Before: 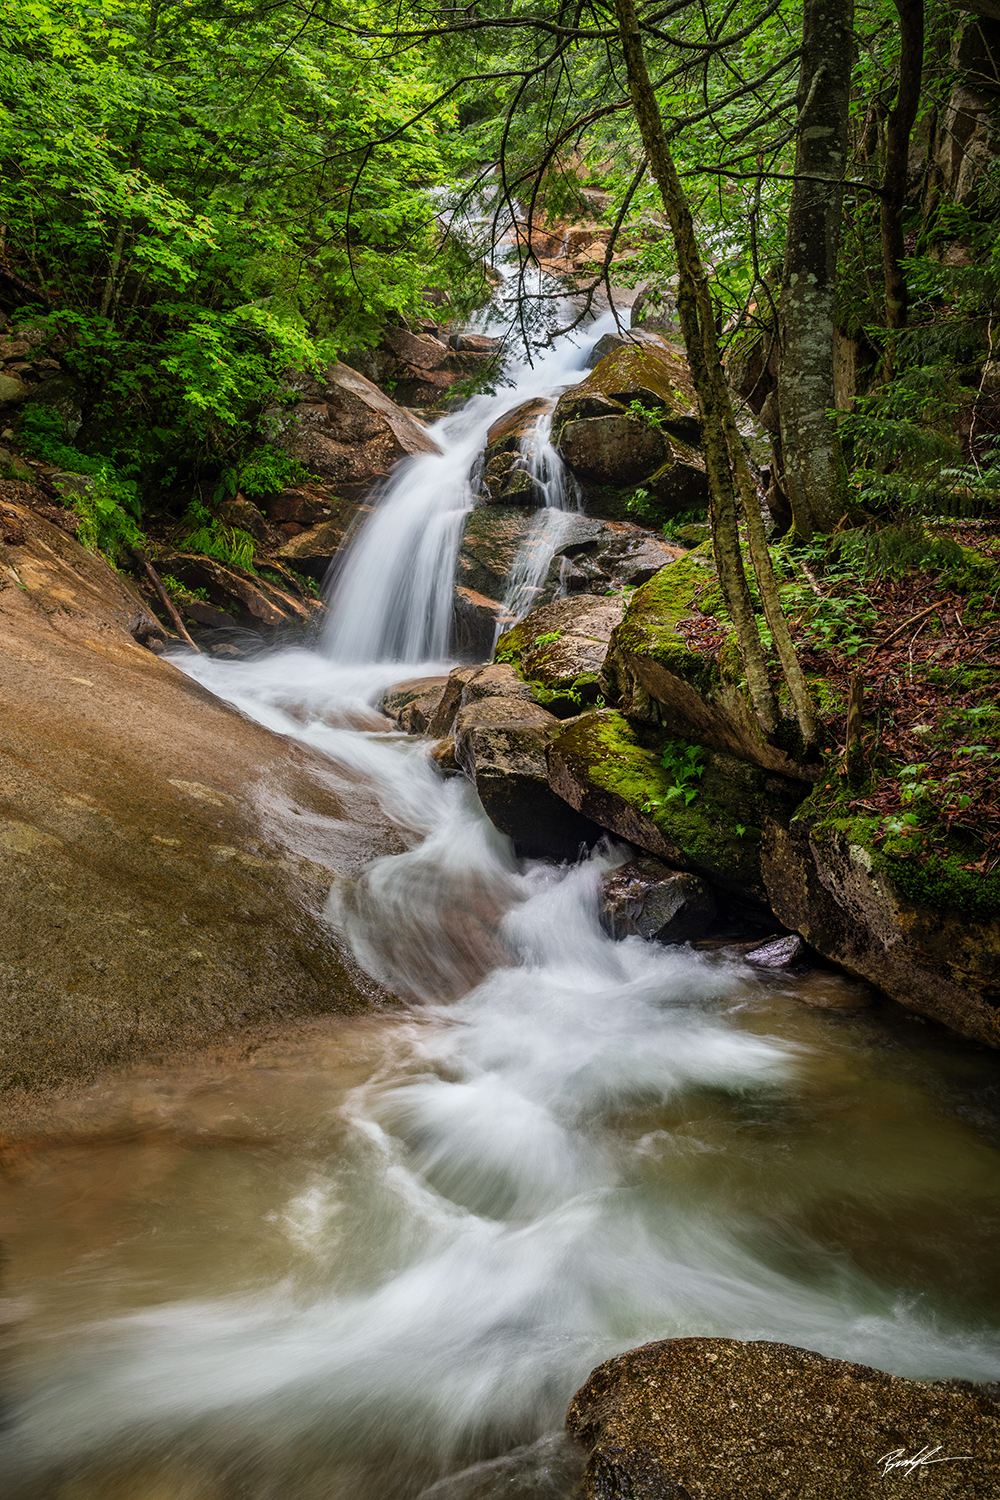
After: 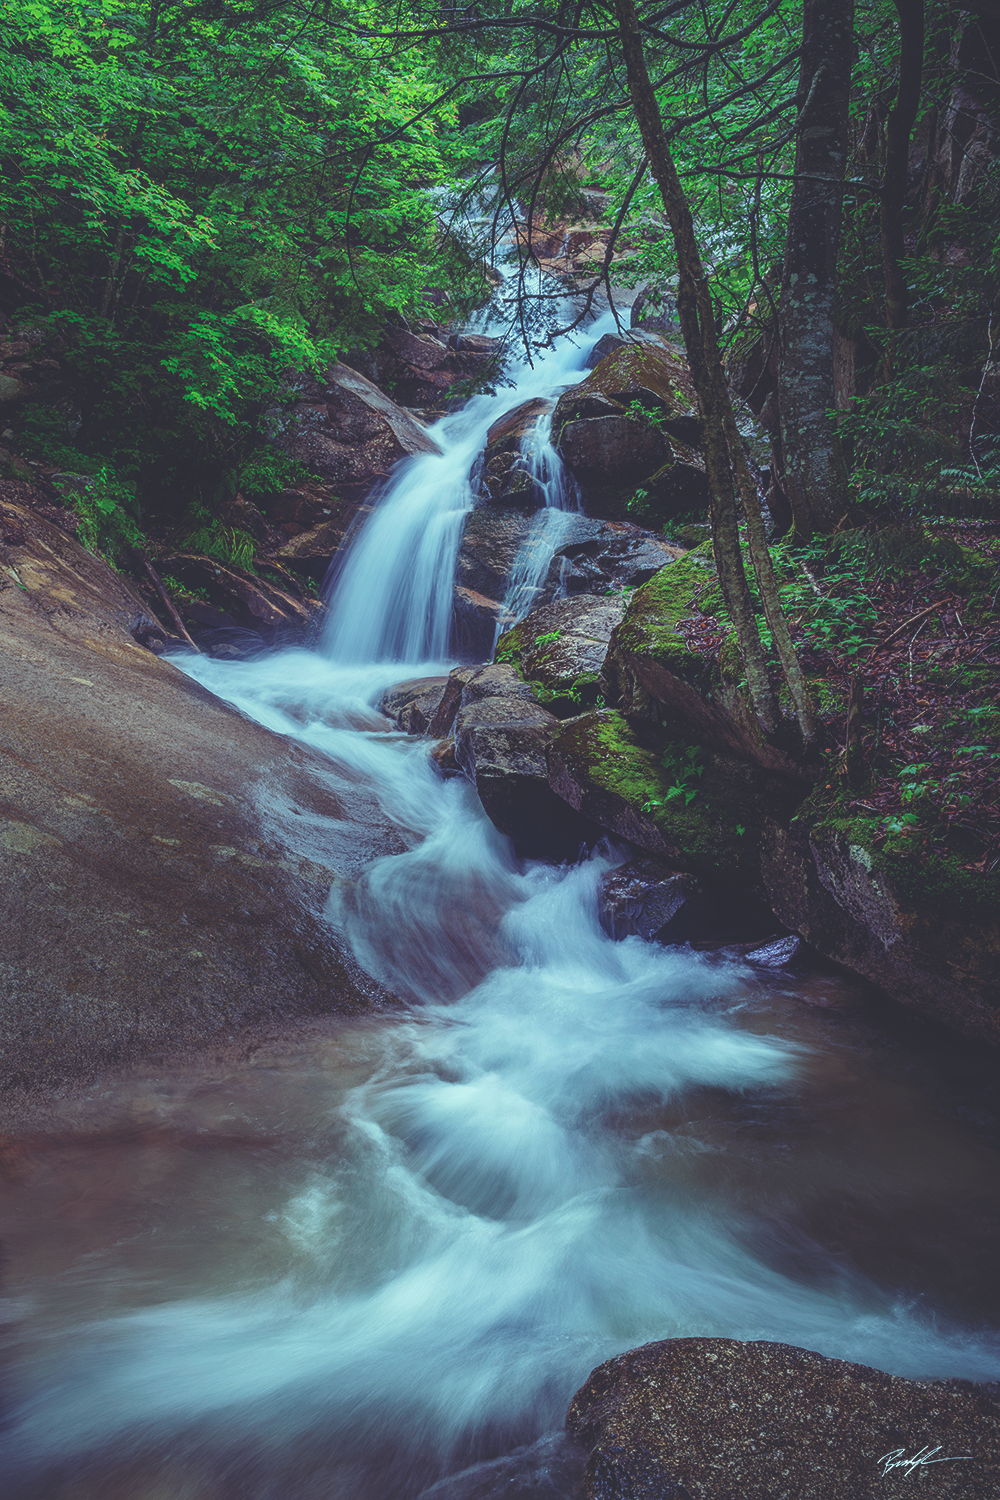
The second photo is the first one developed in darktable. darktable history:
rgb curve: curves: ch0 [(0, 0.186) (0.314, 0.284) (0.576, 0.466) (0.805, 0.691) (0.936, 0.886)]; ch1 [(0, 0.186) (0.314, 0.284) (0.581, 0.534) (0.771, 0.746) (0.936, 0.958)]; ch2 [(0, 0.216) (0.275, 0.39) (1, 1)], mode RGB, independent channels, compensate middle gray true, preserve colors none
contrast equalizer: y [[0.5, 0.488, 0.462, 0.461, 0.491, 0.5], [0.5 ×6], [0.5 ×6], [0 ×6], [0 ×6]]
